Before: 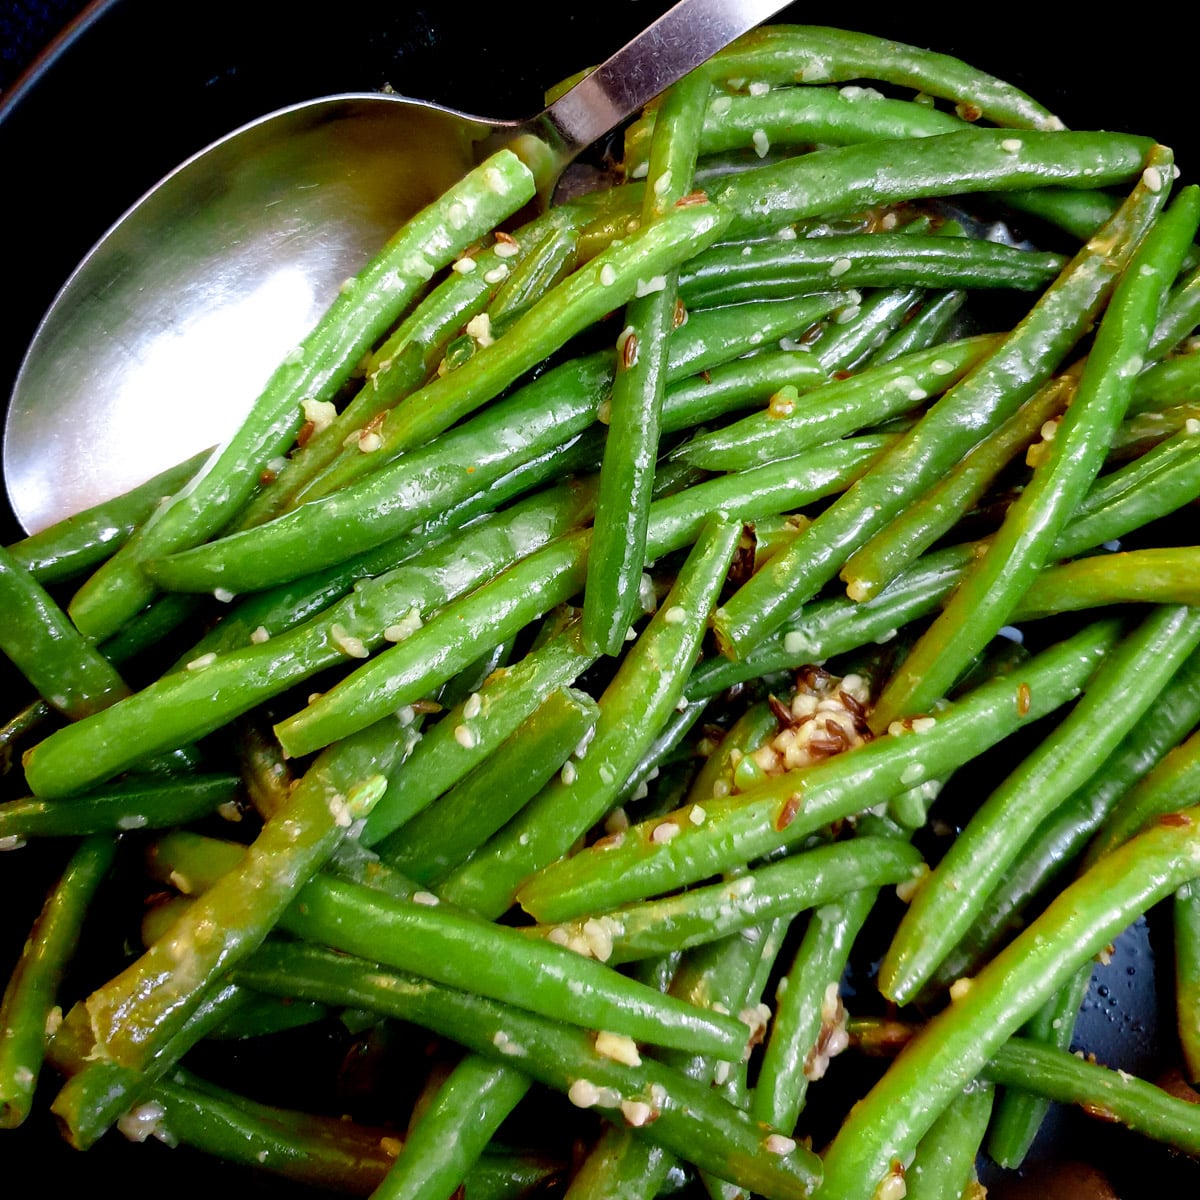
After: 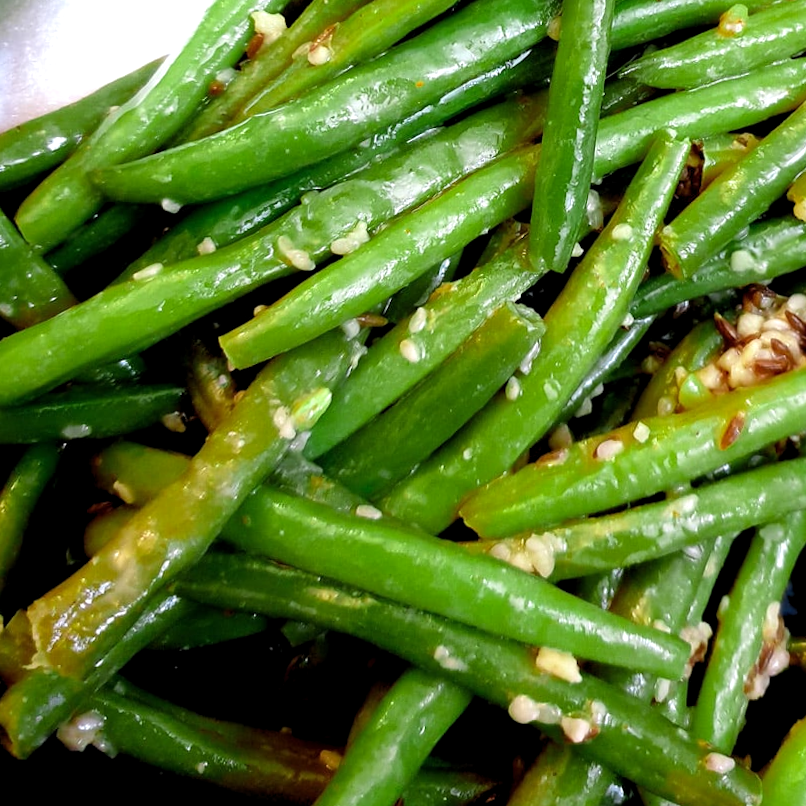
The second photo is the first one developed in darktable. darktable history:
levels: levels [0.016, 0.484, 0.953]
crop and rotate: angle -0.82°, left 3.85%, top 31.828%, right 27.992%
